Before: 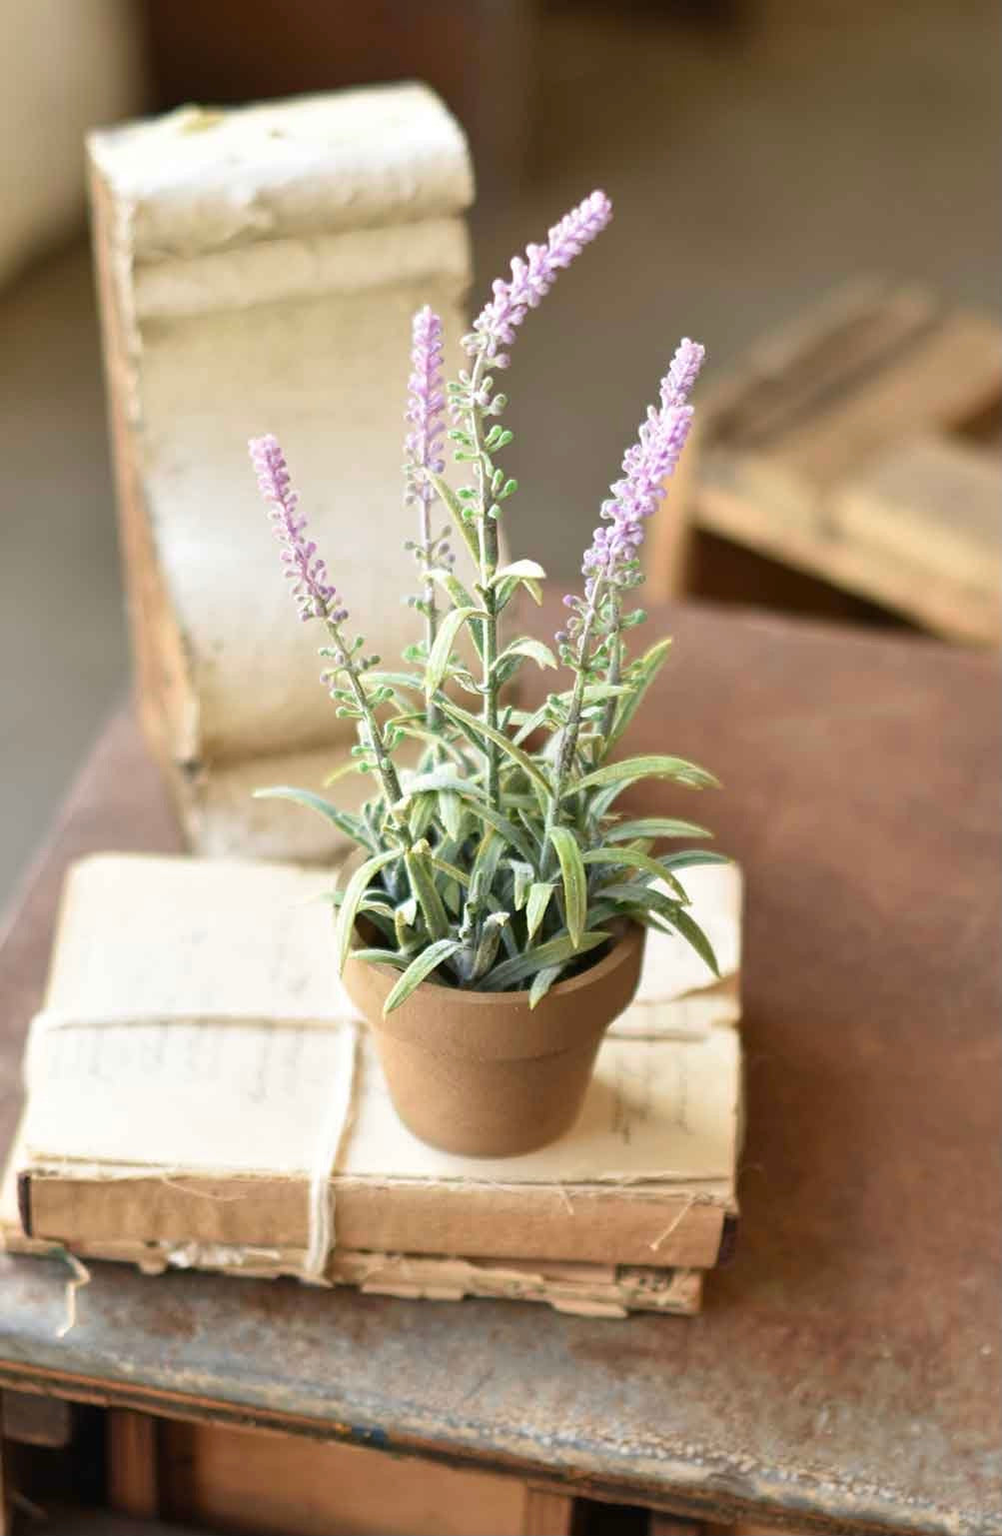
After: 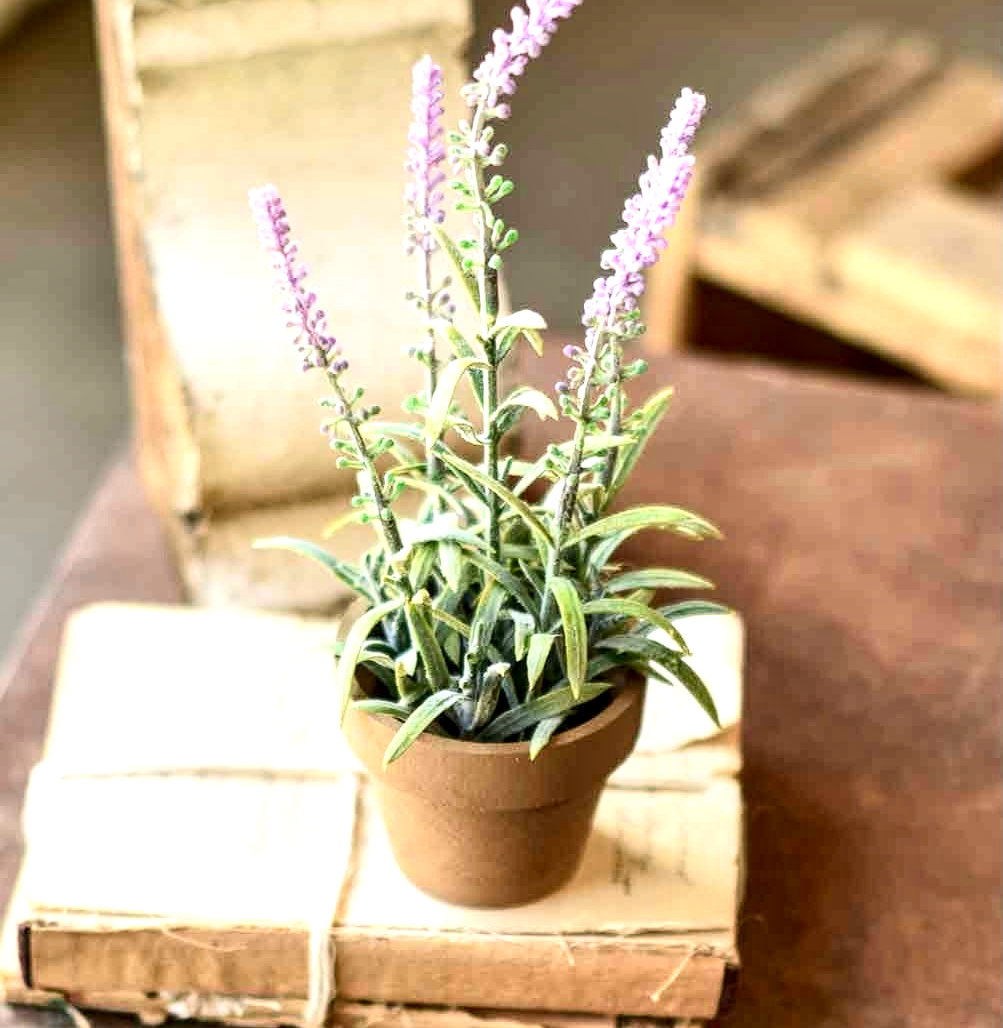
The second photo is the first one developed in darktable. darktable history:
contrast brightness saturation: contrast 0.233, brightness 0.099, saturation 0.291
crop: top 16.294%, bottom 16.784%
local contrast: highlights 60%, shadows 63%, detail 160%
